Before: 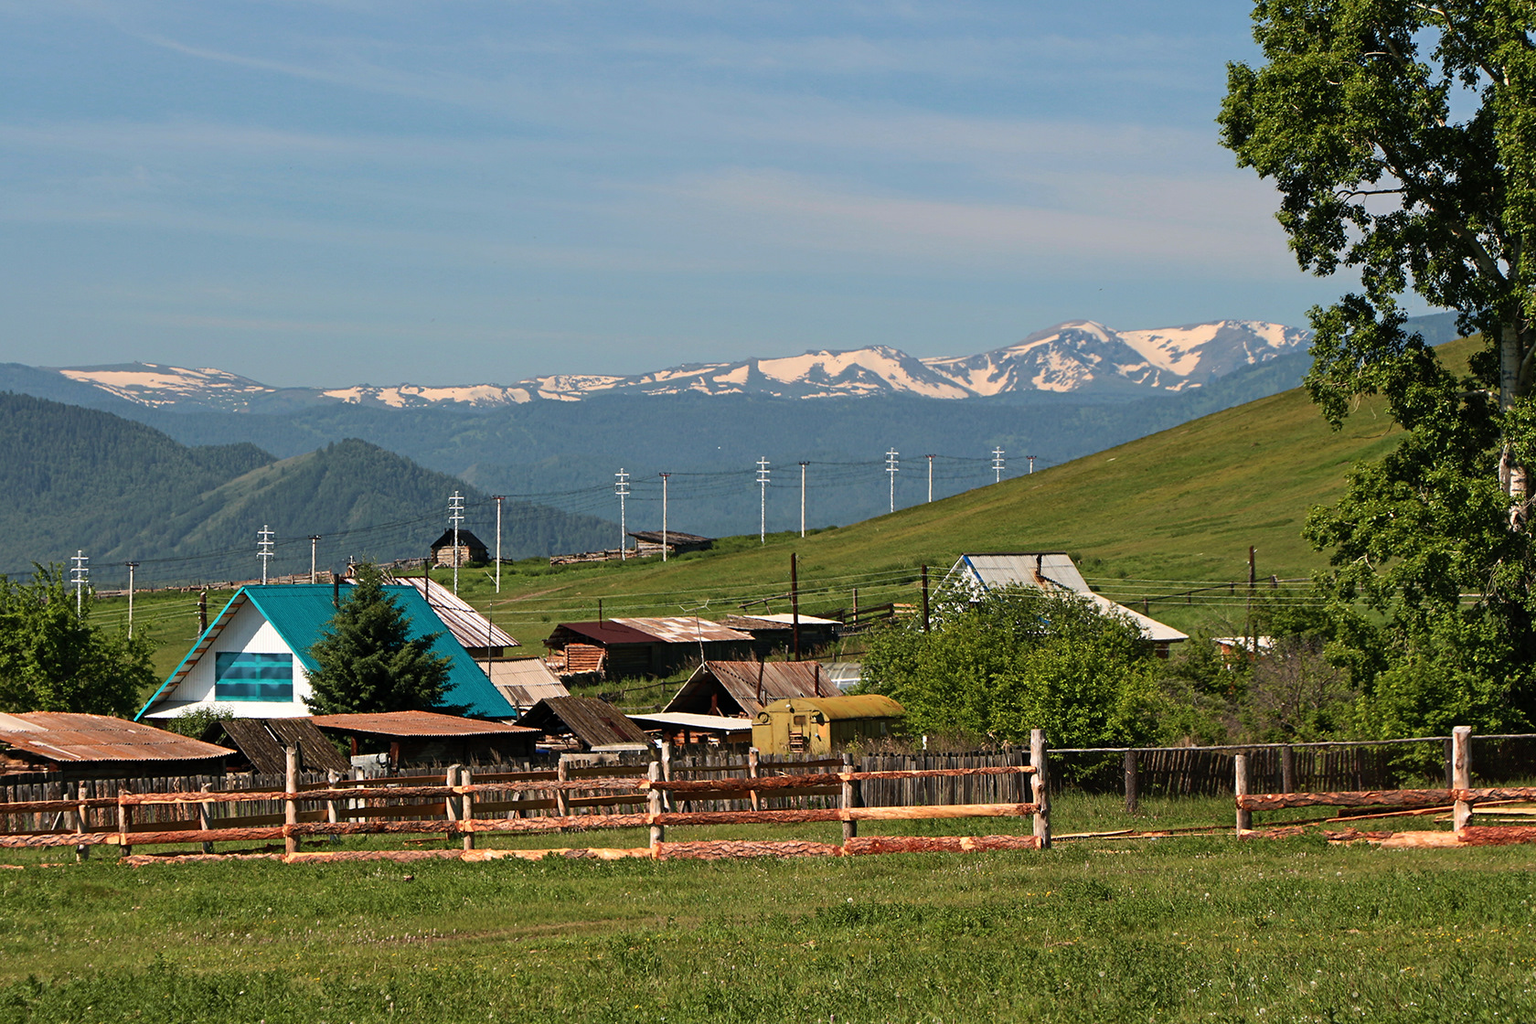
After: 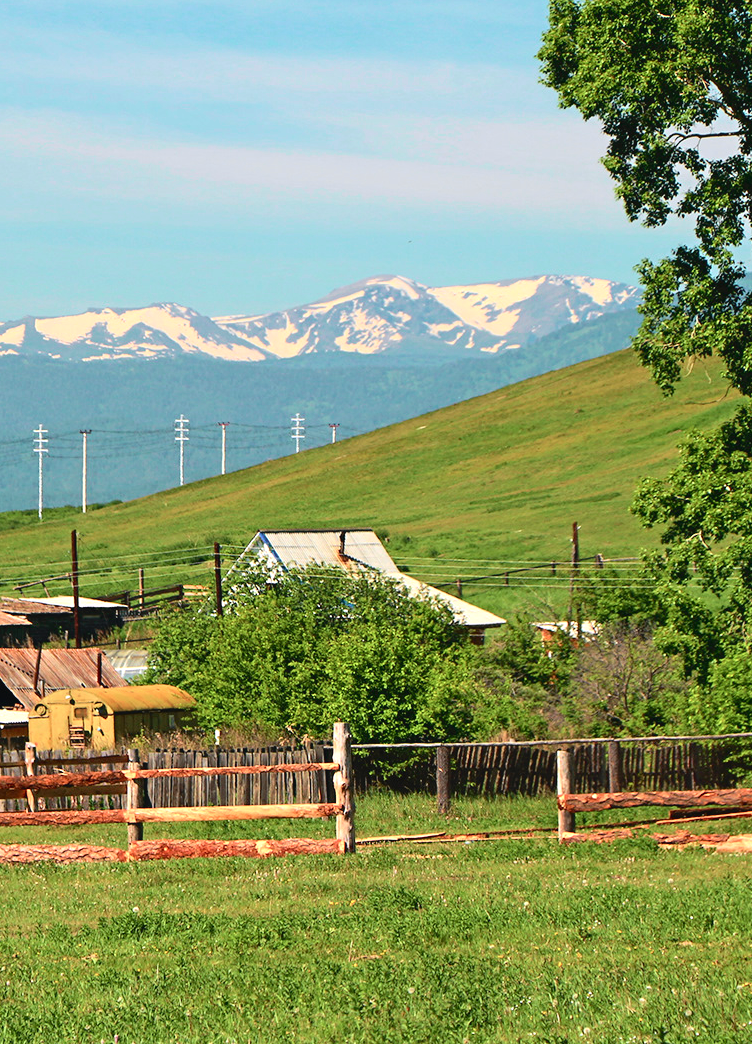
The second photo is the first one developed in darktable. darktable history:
crop: left 47.274%, top 6.714%, right 7.906%
exposure: exposure 0.64 EV, compensate highlight preservation false
tone curve: curves: ch0 [(0, 0) (0.051, 0.047) (0.102, 0.099) (0.228, 0.275) (0.432, 0.535) (0.695, 0.778) (0.908, 0.946) (1, 1)]; ch1 [(0, 0) (0.339, 0.298) (0.402, 0.363) (0.453, 0.413) (0.485, 0.469) (0.494, 0.493) (0.504, 0.501) (0.525, 0.534) (0.563, 0.595) (0.597, 0.638) (1, 1)]; ch2 [(0, 0) (0.48, 0.48) (0.504, 0.5) (0.539, 0.554) (0.59, 0.63) (0.642, 0.684) (0.824, 0.815) (1, 1)], color space Lab, independent channels, preserve colors none
contrast brightness saturation: contrast -0.083, brightness -0.04, saturation -0.112
